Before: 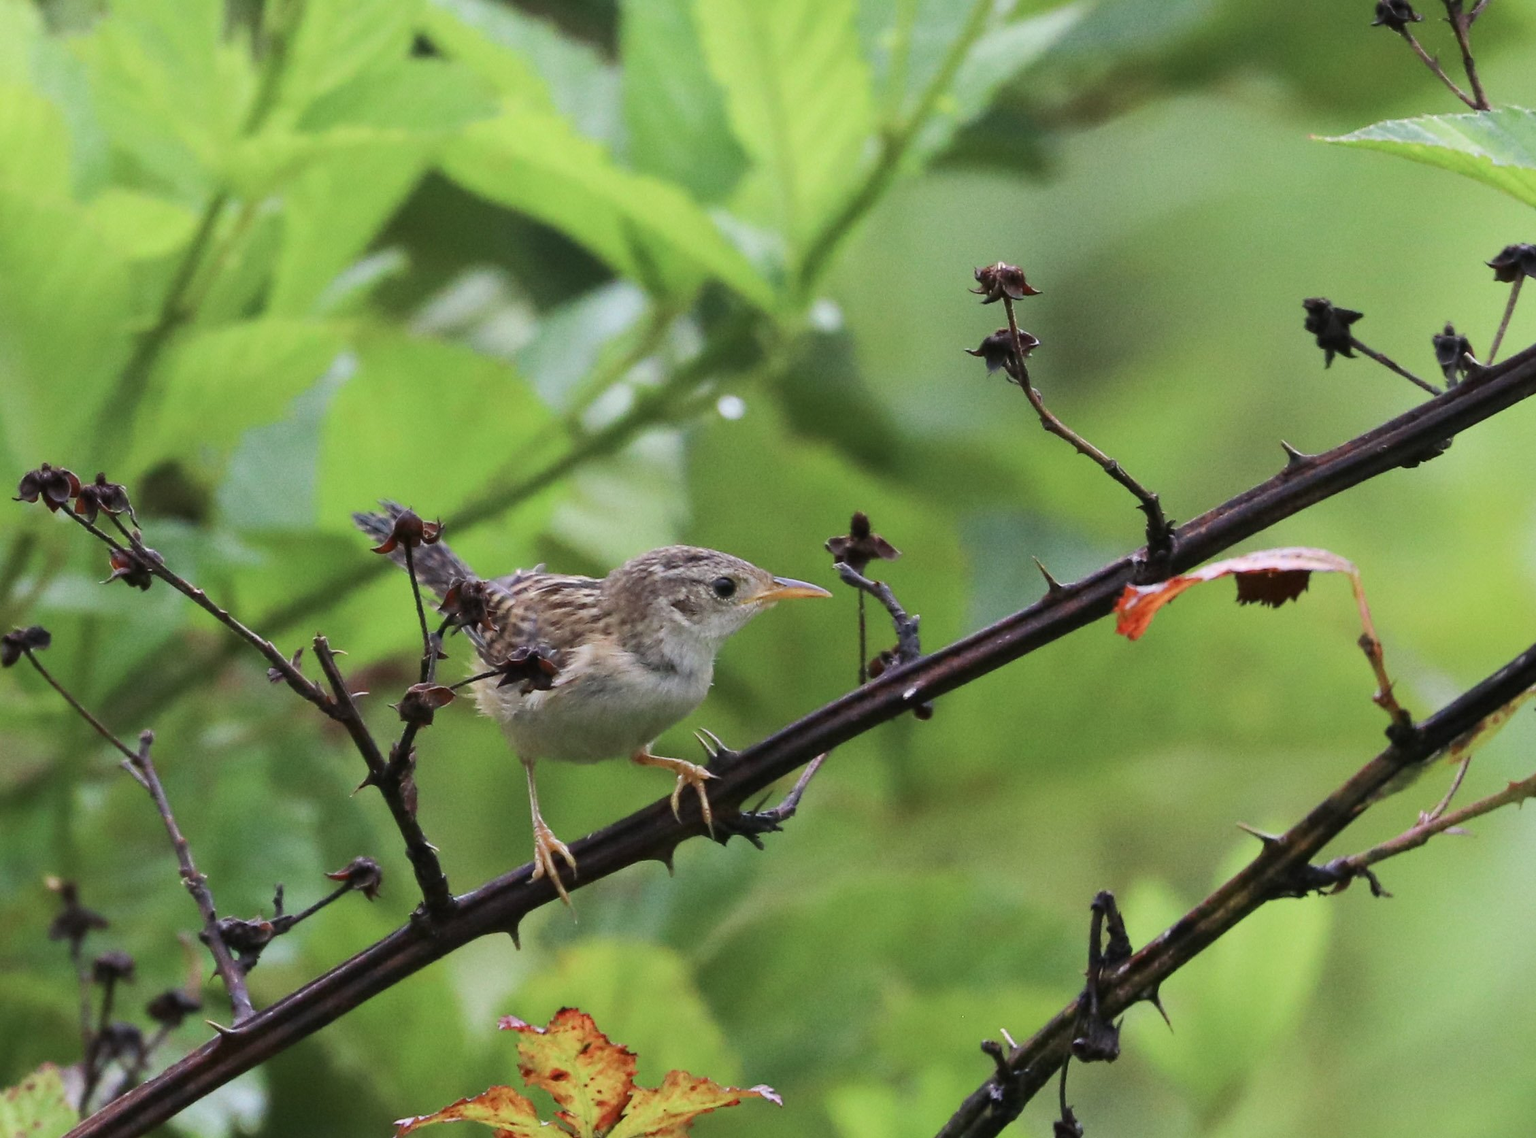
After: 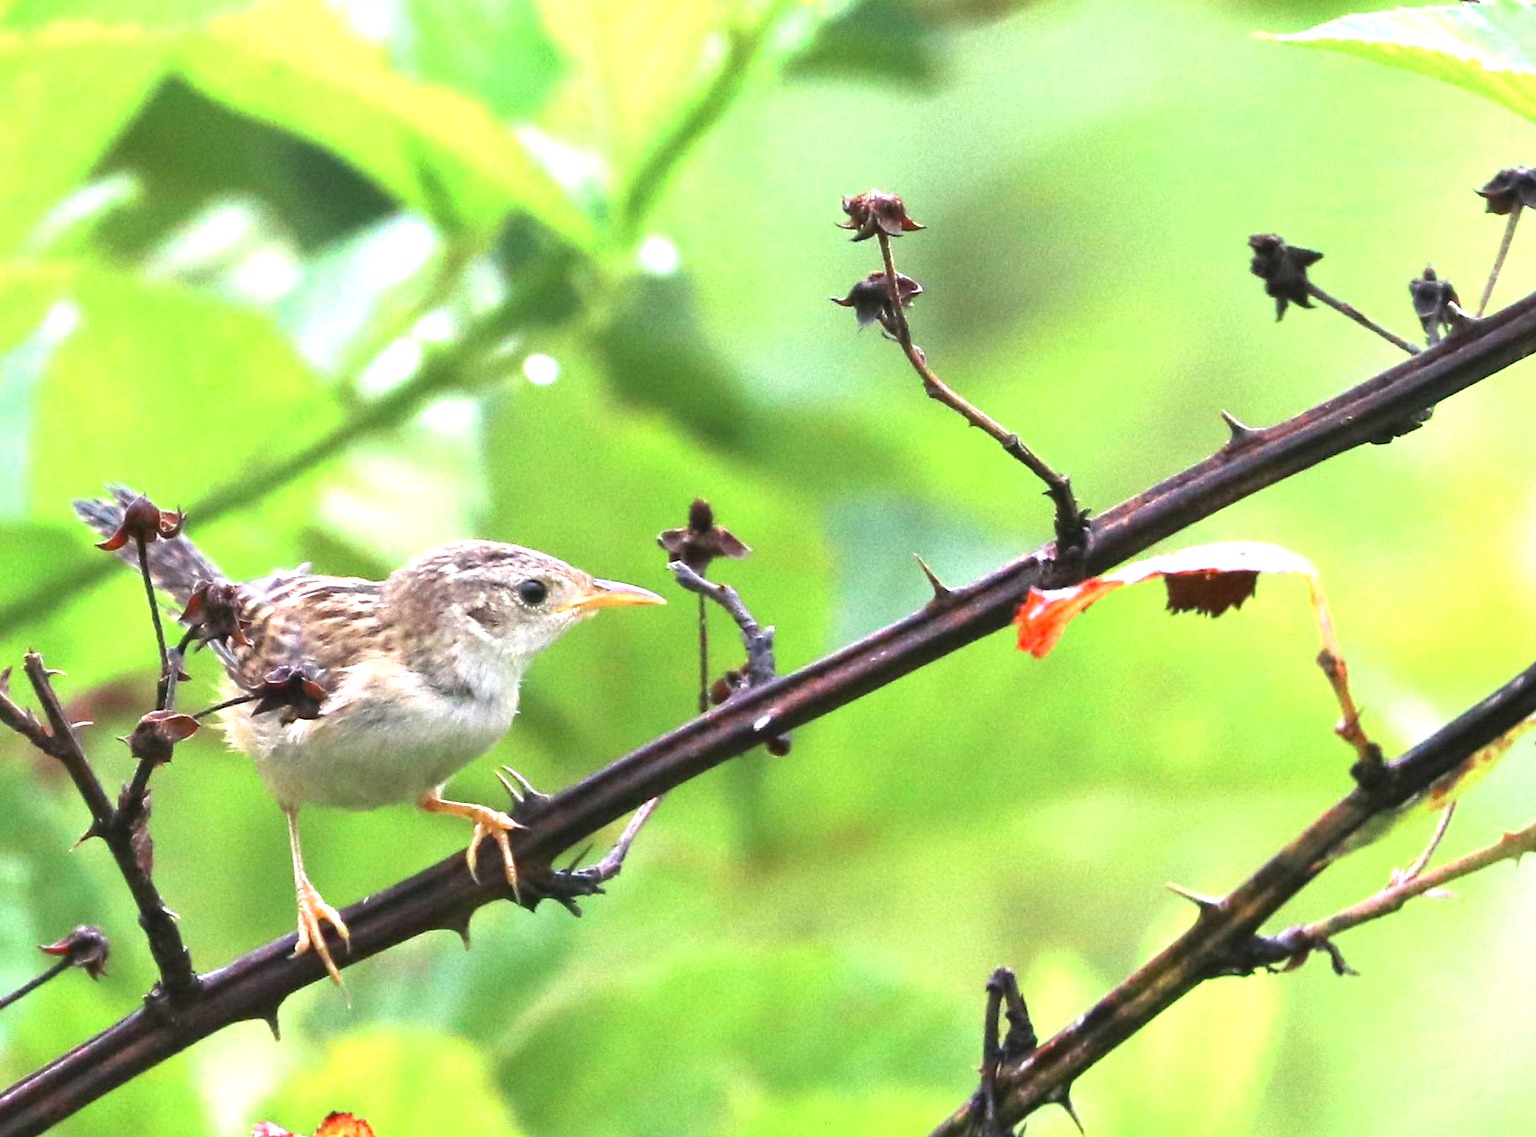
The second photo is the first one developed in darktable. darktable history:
crop: left 19.159%, top 9.58%, bottom 9.58%
exposure: black level correction 0, exposure 1.5 EV, compensate highlight preservation false
